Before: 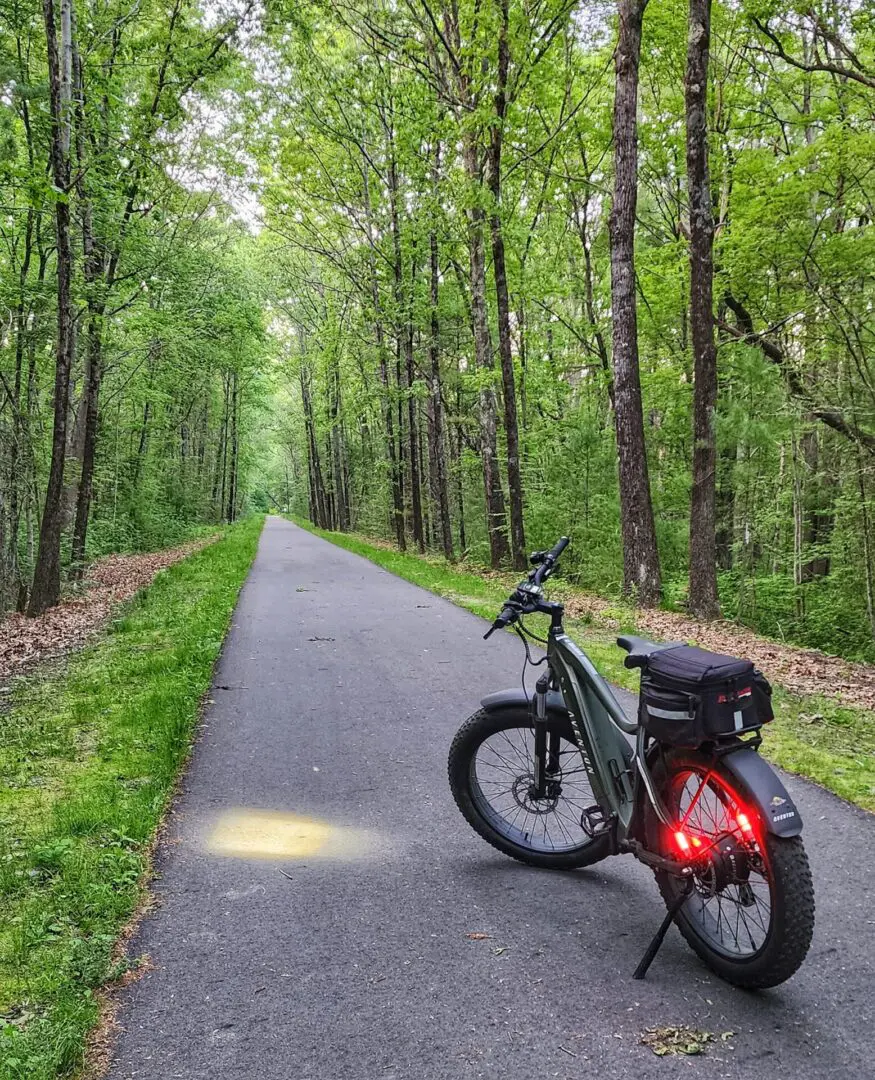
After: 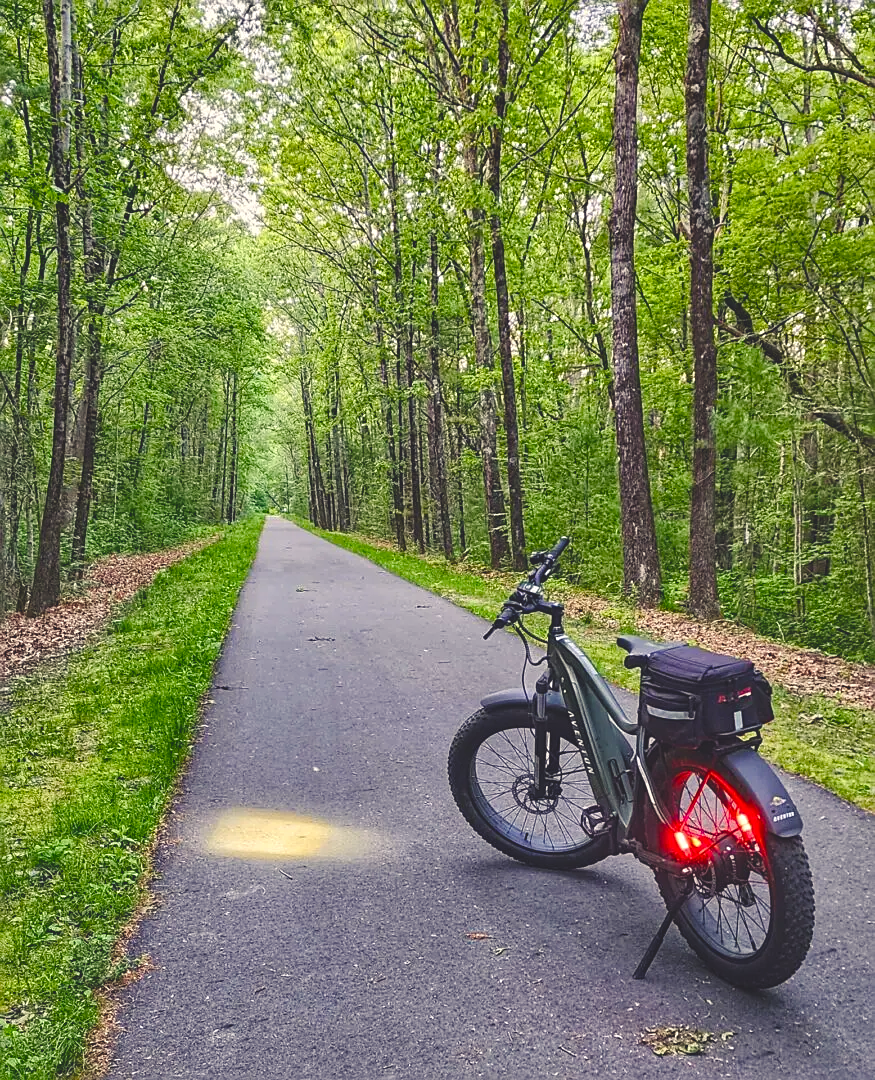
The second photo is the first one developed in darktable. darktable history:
color balance rgb: shadows lift › chroma 3%, shadows lift › hue 280.8°, power › hue 330°, highlights gain › chroma 3%, highlights gain › hue 75.6°, global offset › luminance 2%, perceptual saturation grading › global saturation 20%, perceptual saturation grading › highlights -25%, perceptual saturation grading › shadows 50%, global vibrance 20.33%
contrast brightness saturation: contrast 0.07
sharpen: on, module defaults
